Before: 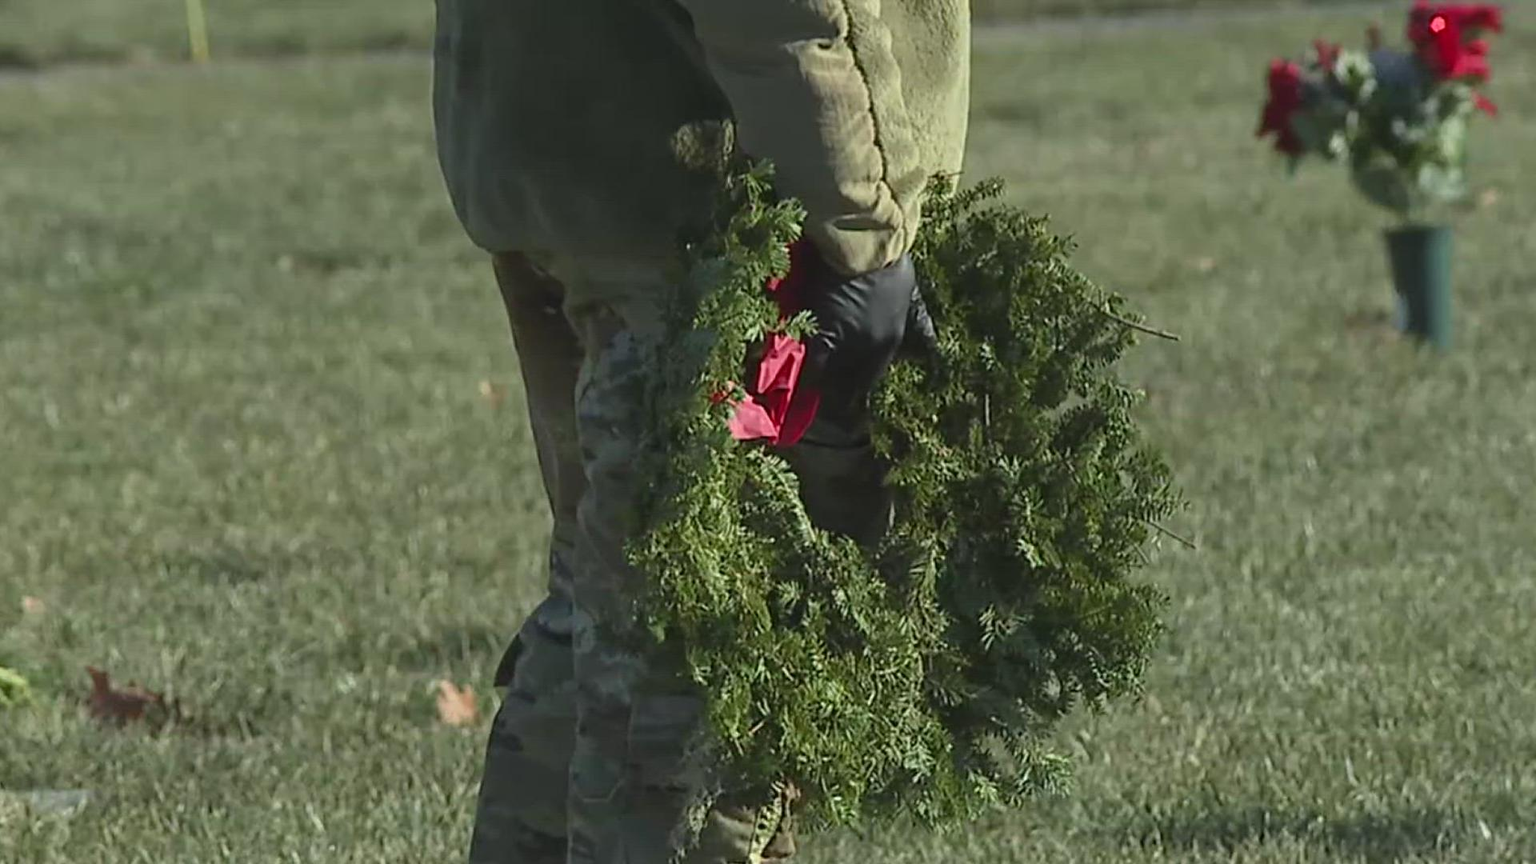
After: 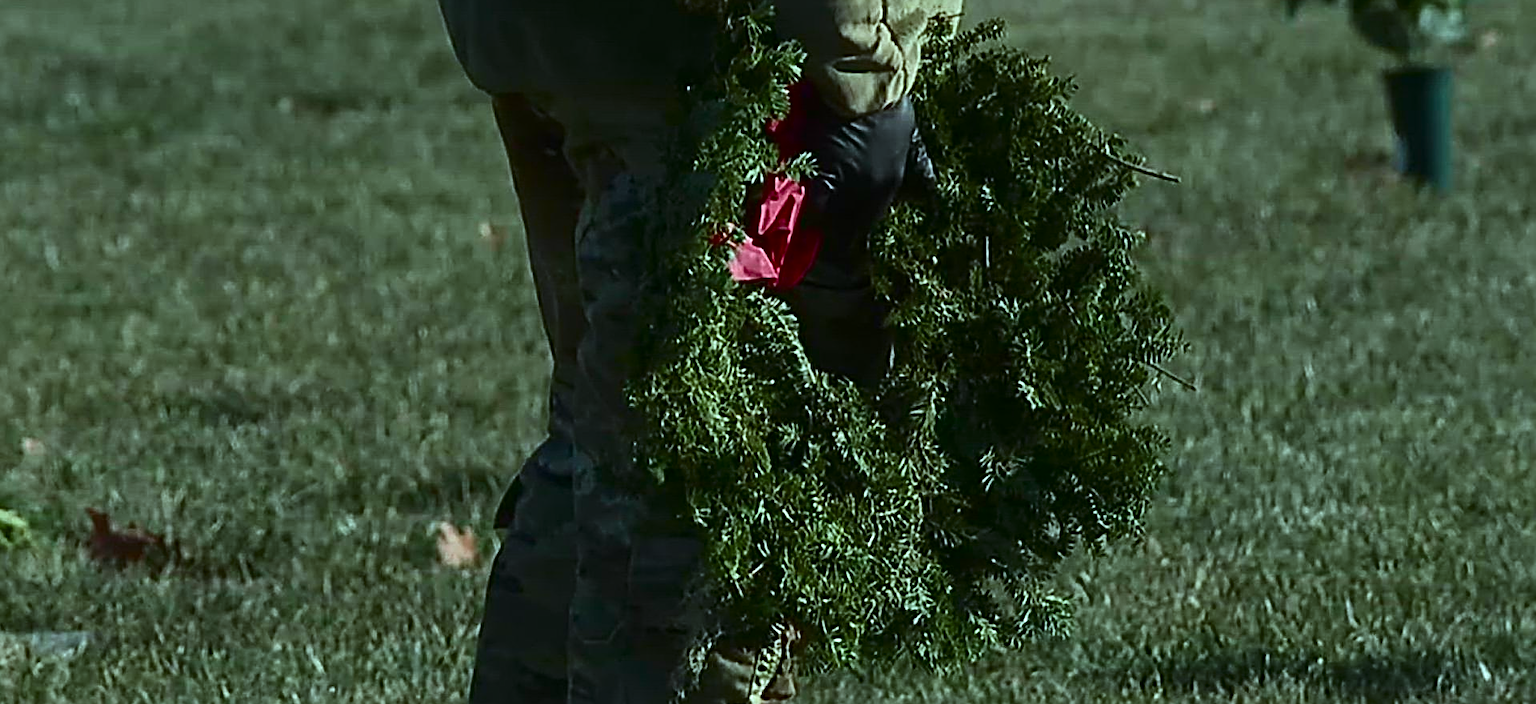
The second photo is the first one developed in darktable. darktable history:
sharpen: radius 2.676, amount 0.669
contrast brightness saturation: contrast 0.19, brightness -0.24, saturation 0.11
crop and rotate: top 18.507%
color correction: highlights a* -11.71, highlights b* -15.58
